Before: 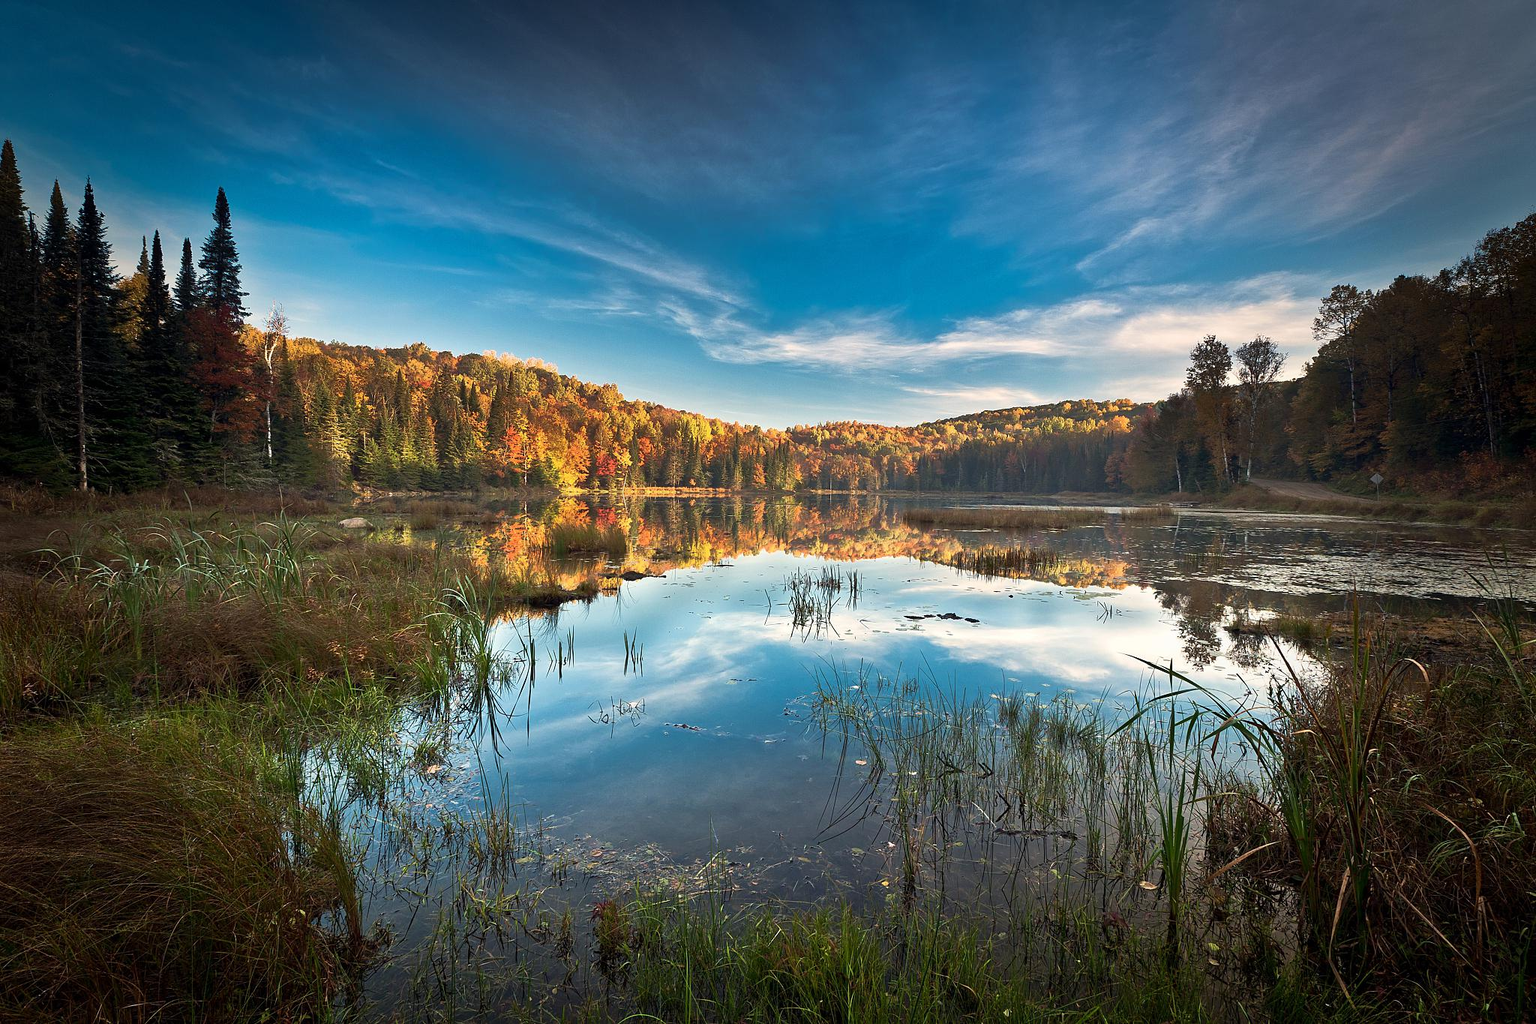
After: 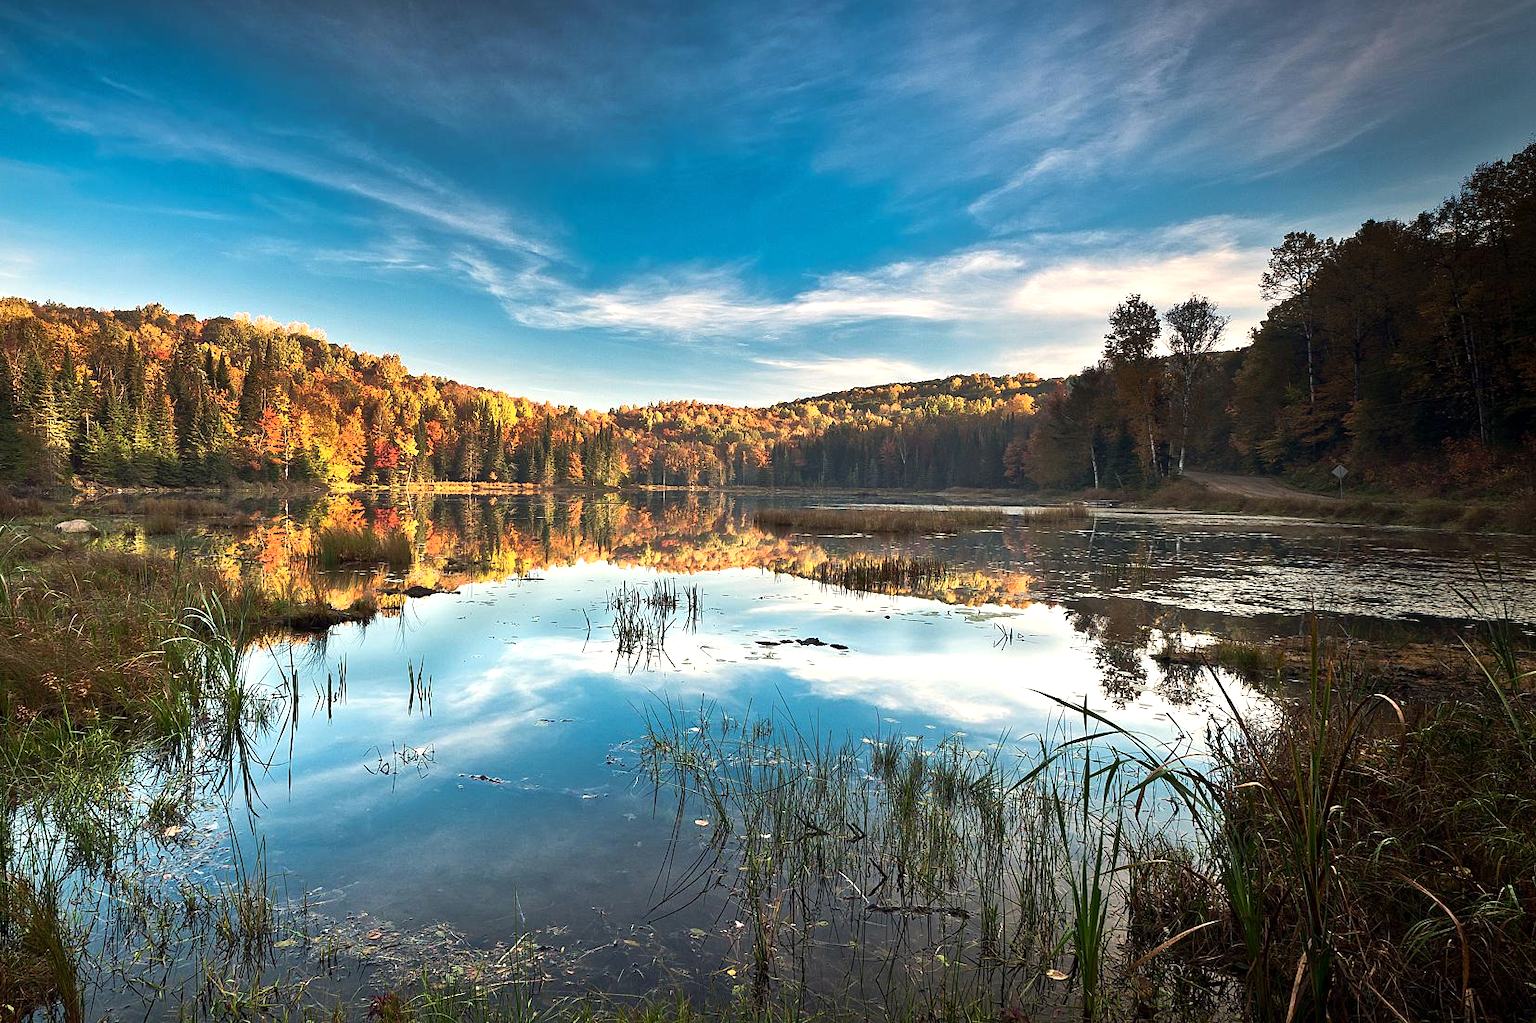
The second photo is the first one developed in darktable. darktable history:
crop: left 19.159%, top 9.58%, bottom 9.58%
white balance: red 1.009, blue 0.985
tone equalizer: -8 EV -0.417 EV, -7 EV -0.389 EV, -6 EV -0.333 EV, -5 EV -0.222 EV, -3 EV 0.222 EV, -2 EV 0.333 EV, -1 EV 0.389 EV, +0 EV 0.417 EV, edges refinement/feathering 500, mask exposure compensation -1.57 EV, preserve details no
